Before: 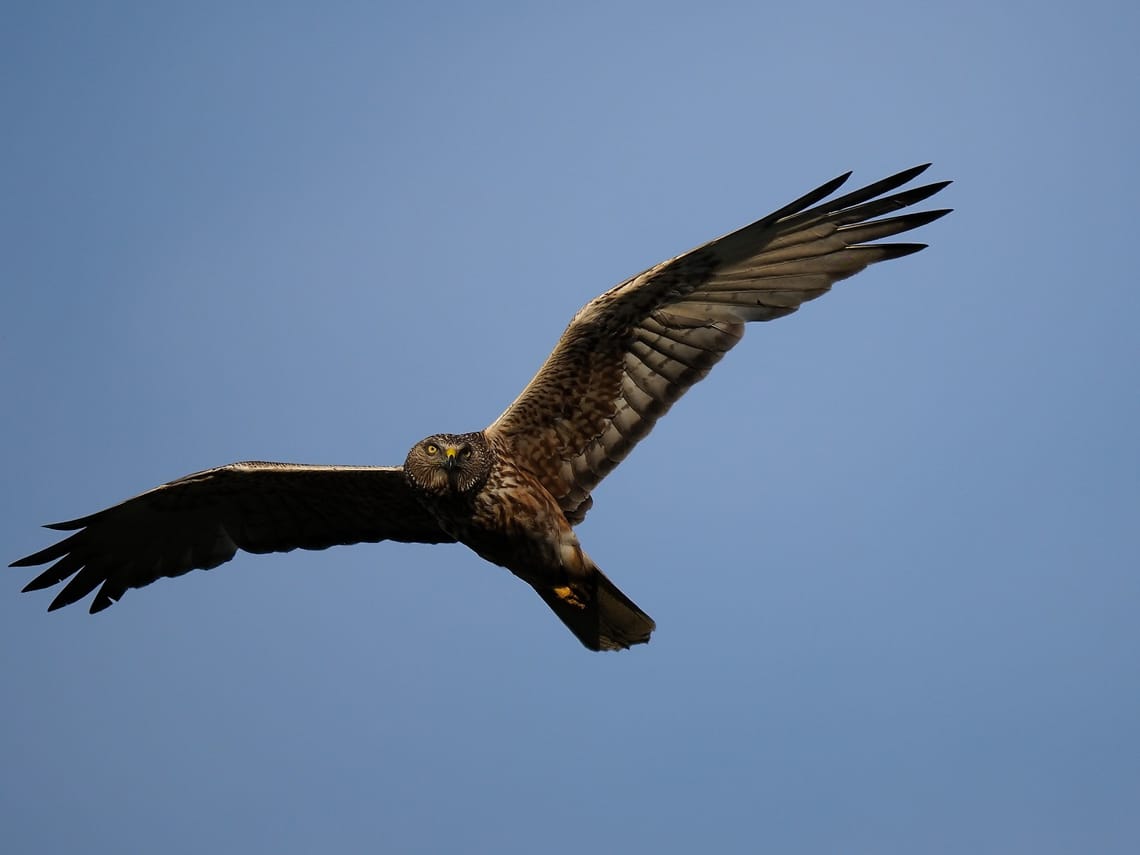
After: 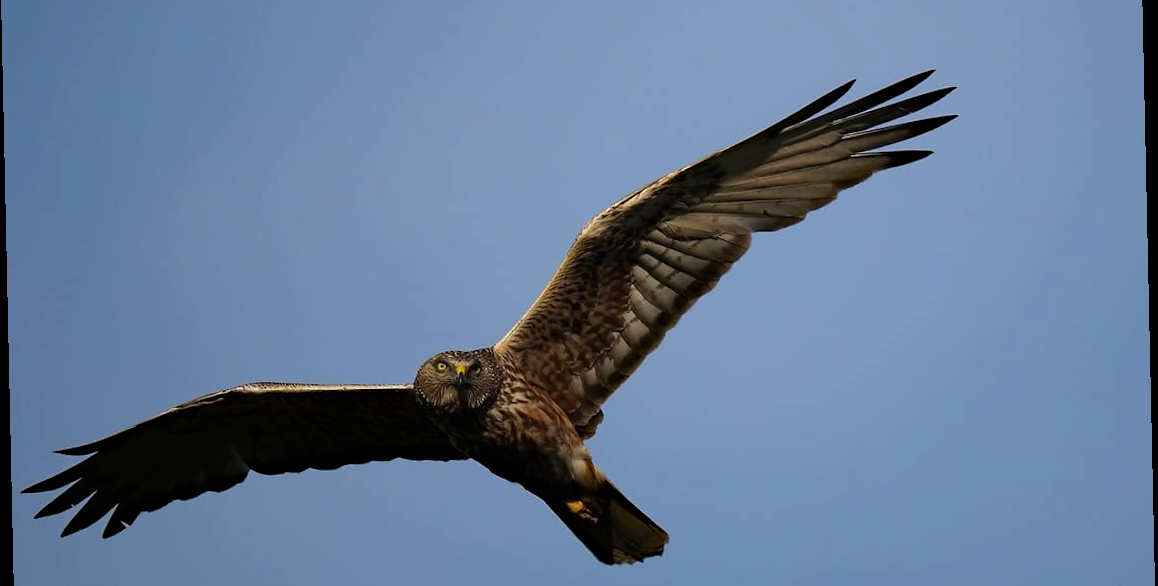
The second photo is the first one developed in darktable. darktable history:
crop: top 11.166%, bottom 22.168%
rotate and perspective: rotation -1.24°, automatic cropping off
haze removal: compatibility mode true, adaptive false
exposure: compensate highlight preservation false
